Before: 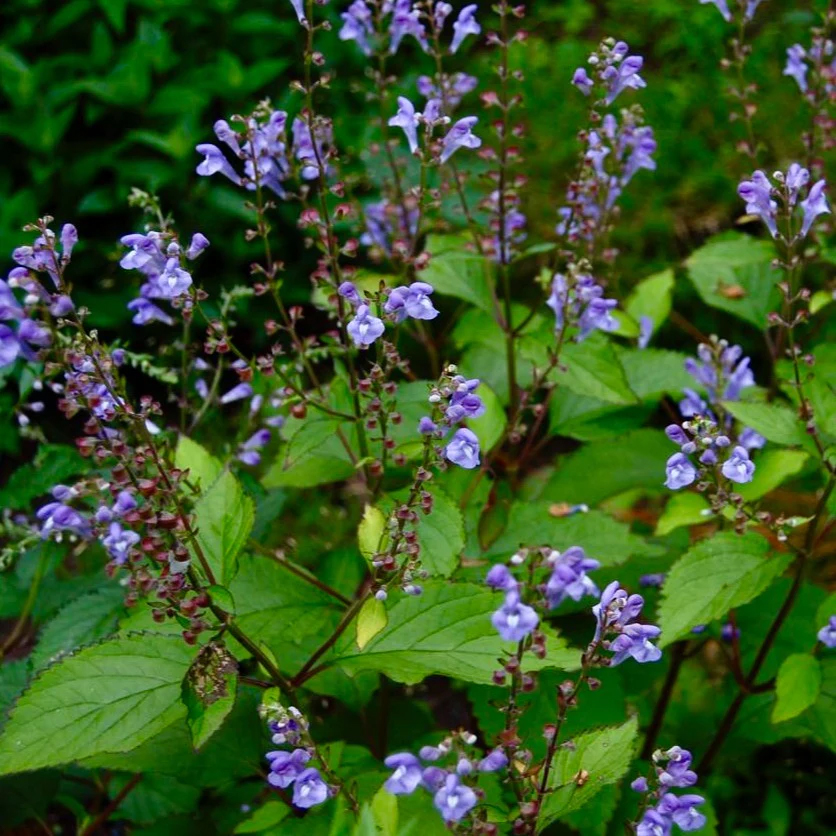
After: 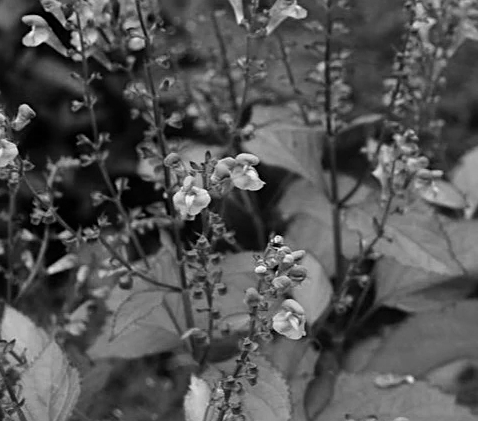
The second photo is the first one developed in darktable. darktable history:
crop: left 20.932%, top 15.471%, right 21.848%, bottom 34.081%
sharpen: amount 0.2
monochrome: on, module defaults
